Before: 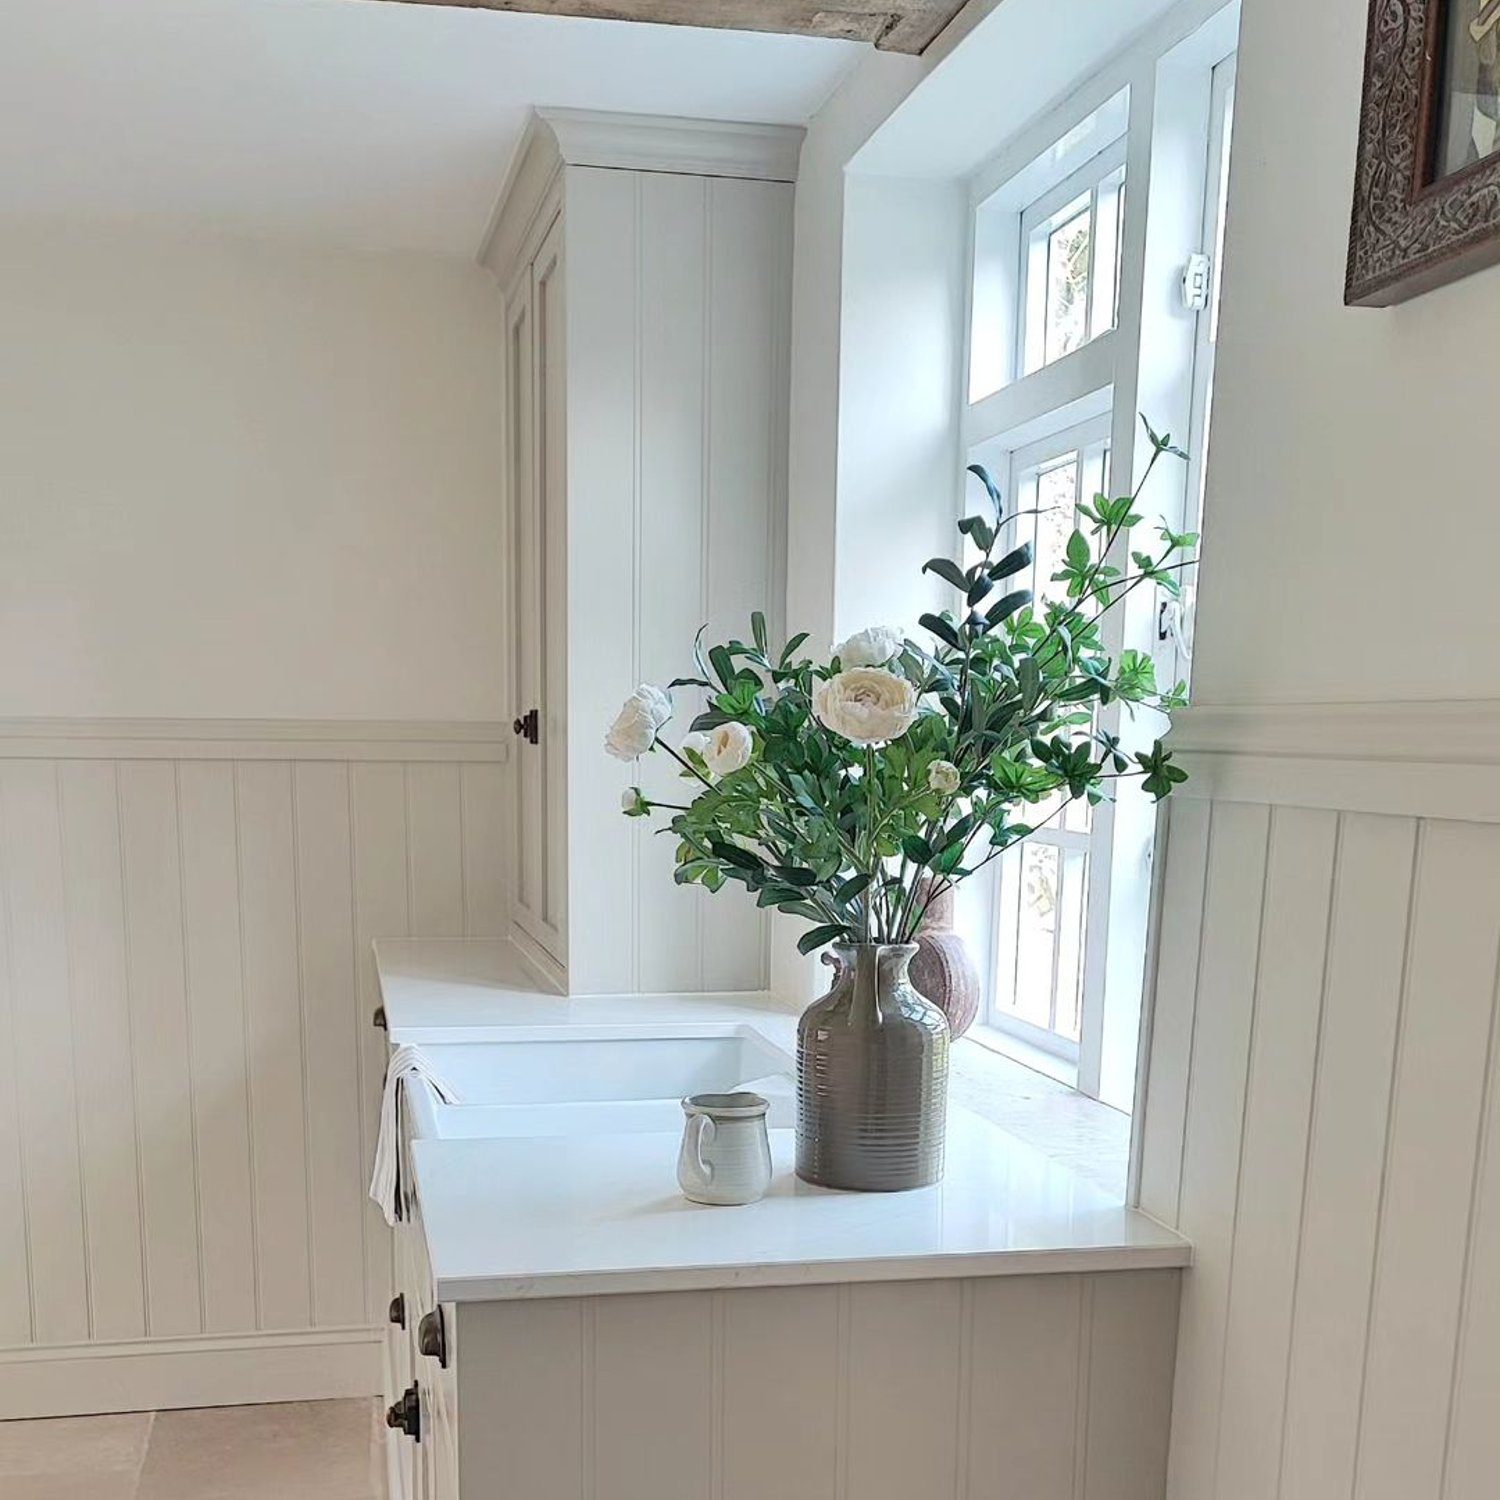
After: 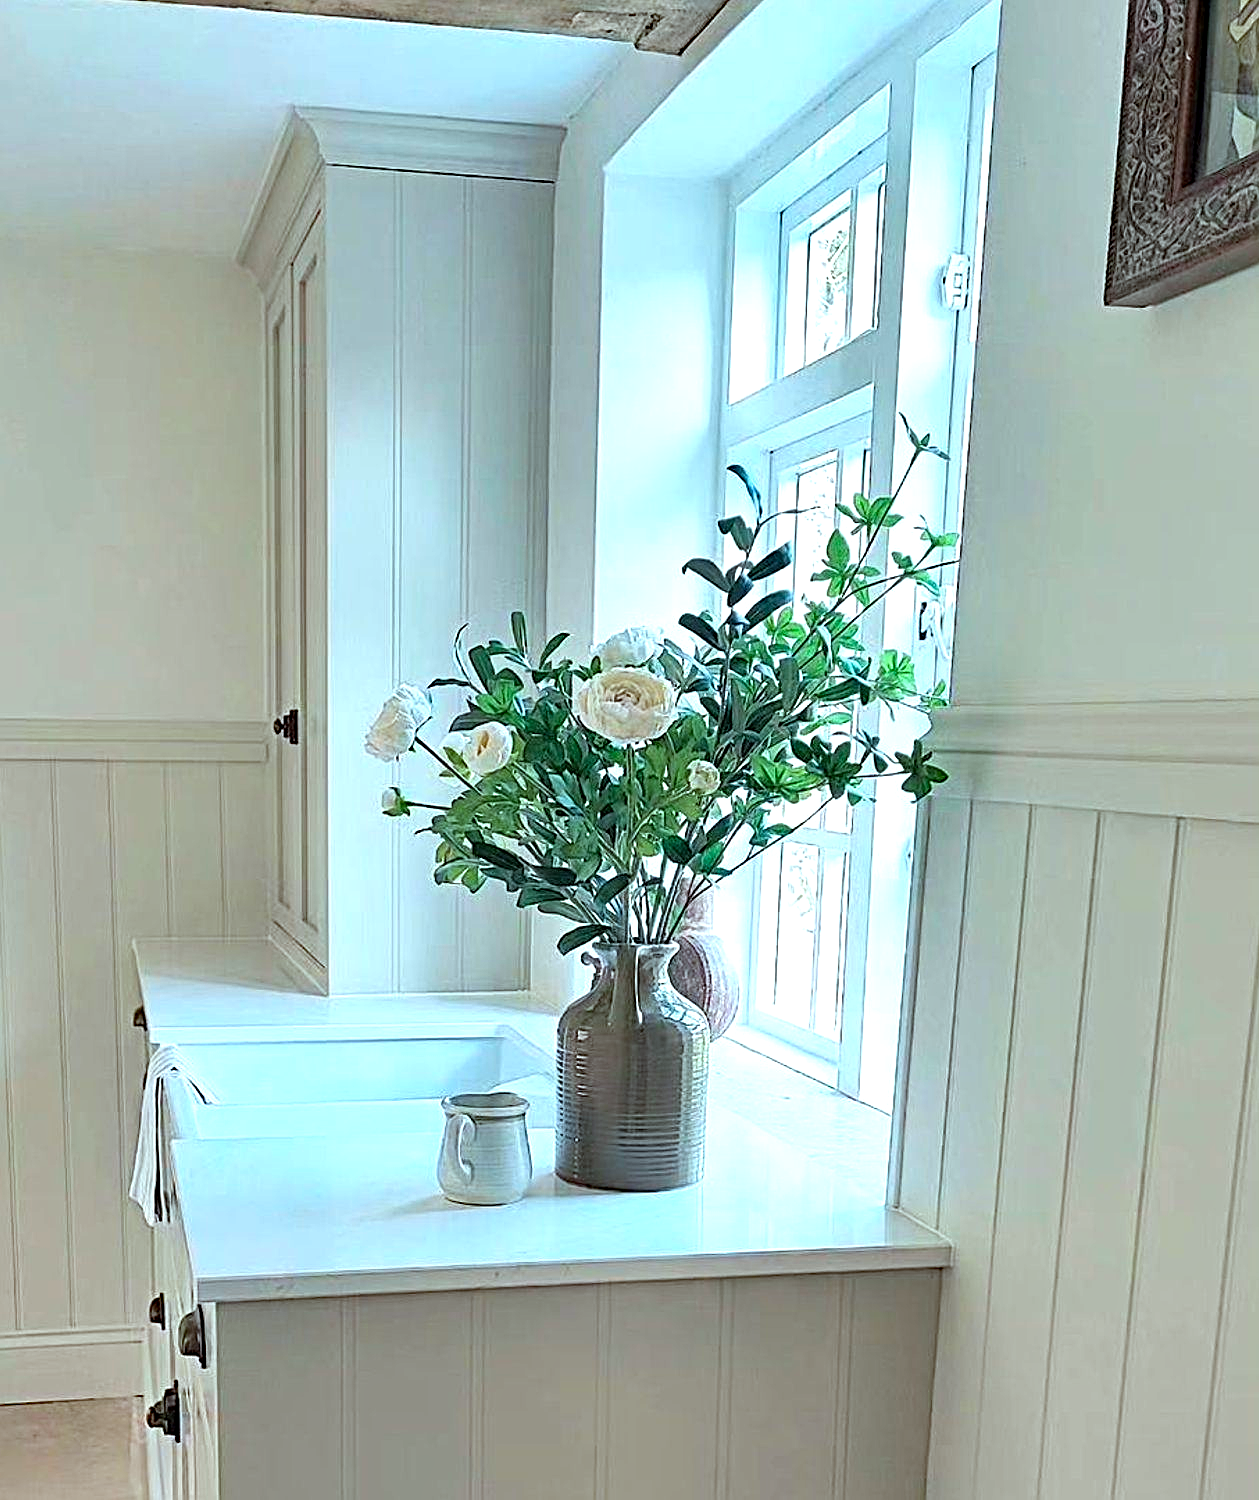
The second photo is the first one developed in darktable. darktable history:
crop: left 16.019%
exposure: exposure 0.201 EV, compensate highlight preservation false
haze removal: strength 0.391, distance 0.219, compatibility mode true, adaptive false
color correction: highlights a* -9.97, highlights b* -9.65
sharpen: on, module defaults
tone equalizer: -8 EV -0.433 EV, -7 EV -0.386 EV, -6 EV -0.351 EV, -5 EV -0.195 EV, -3 EV 0.257 EV, -2 EV 0.31 EV, -1 EV 0.406 EV, +0 EV 0.44 EV
